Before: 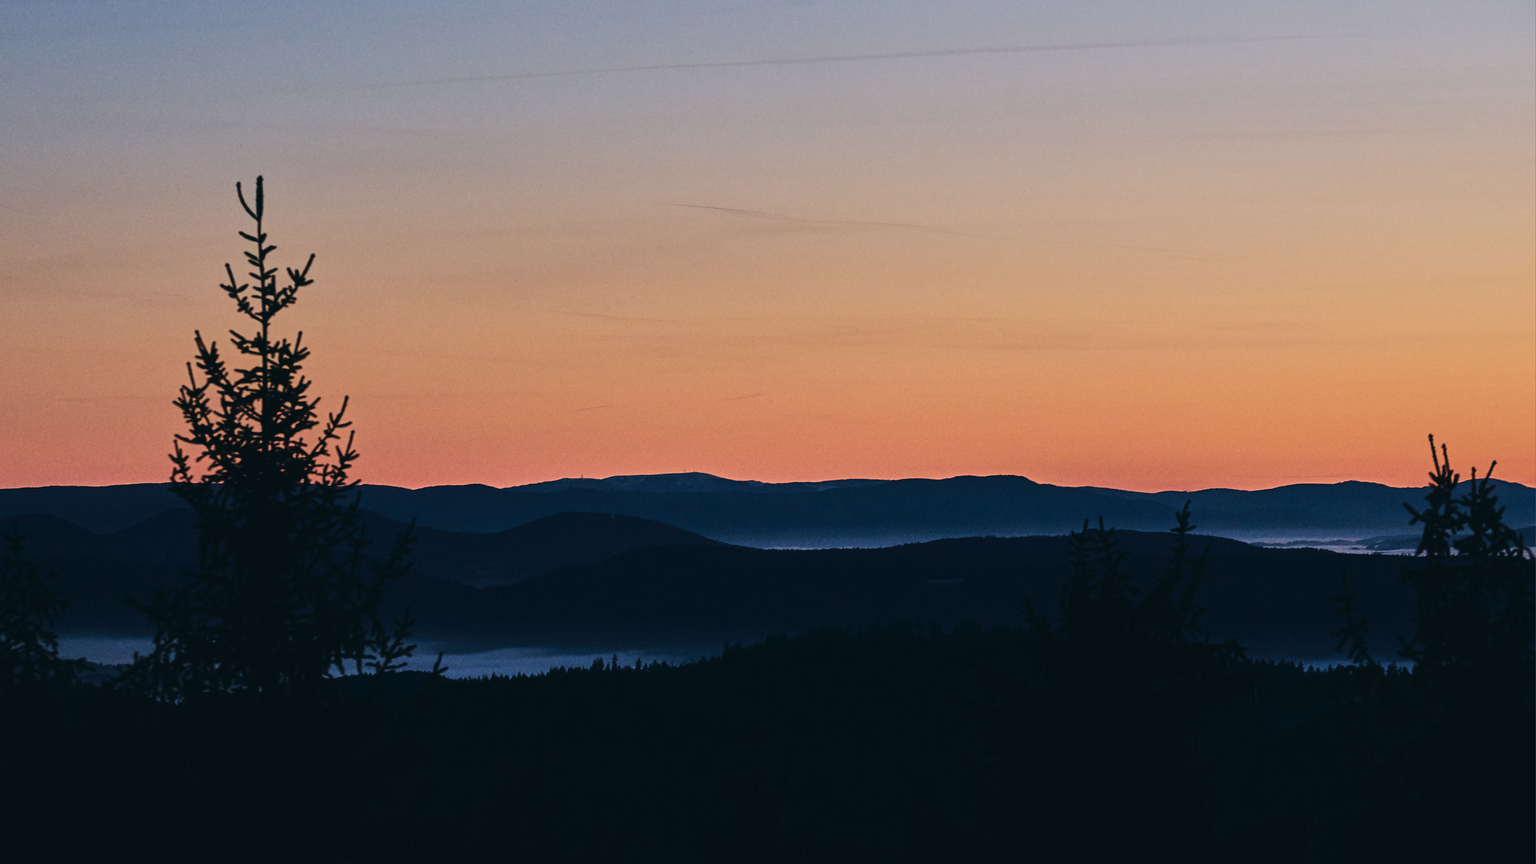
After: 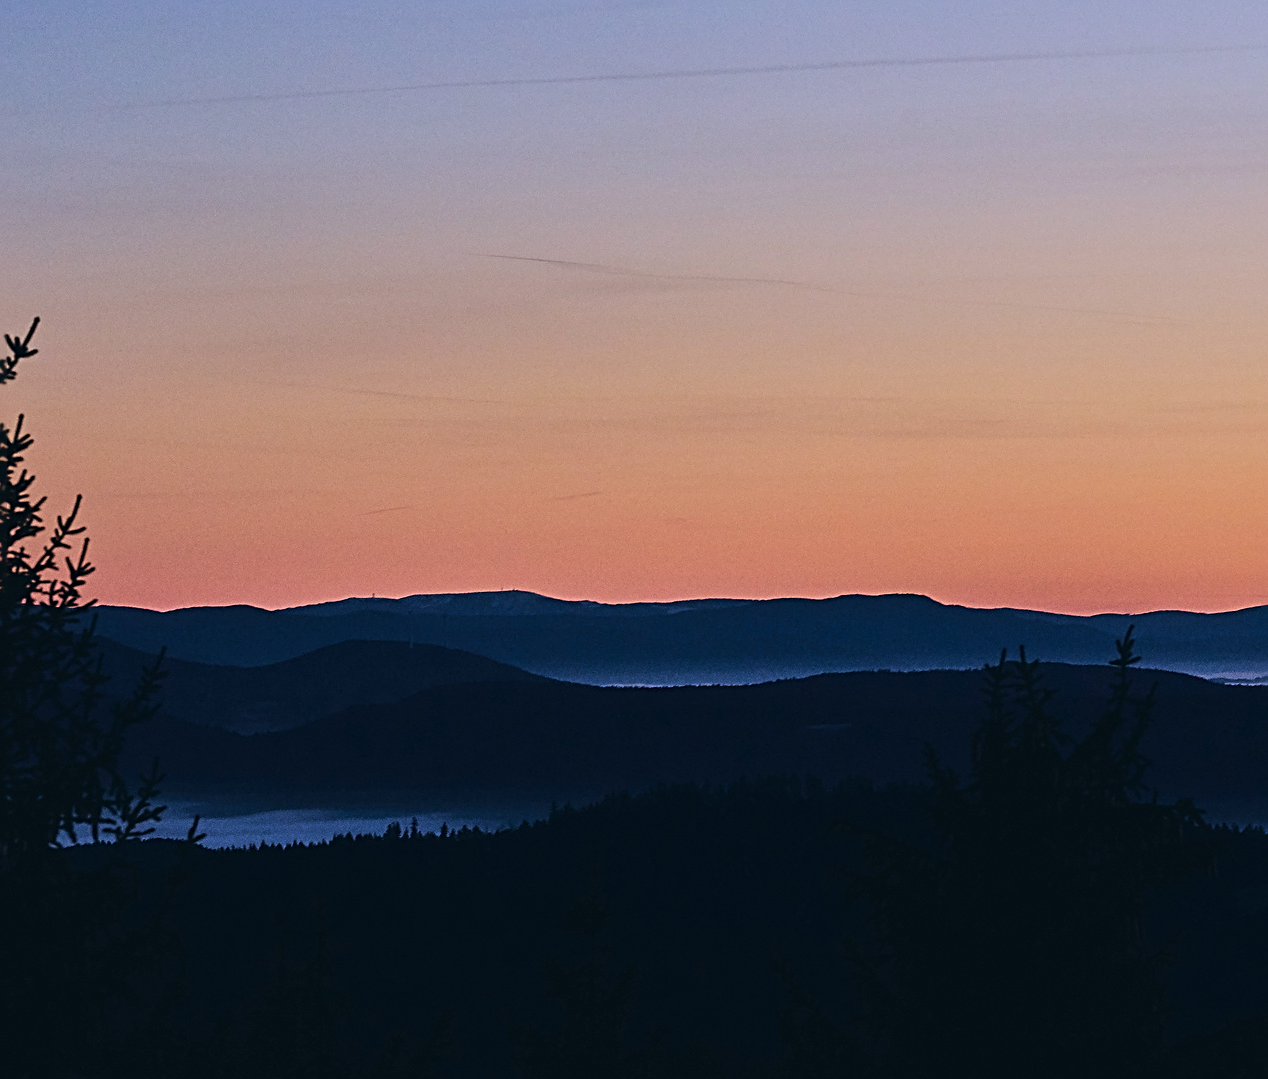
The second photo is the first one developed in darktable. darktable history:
white balance: red 0.967, blue 1.119, emerald 0.756
crop and rotate: left 18.442%, right 15.508%
sharpen: radius 2.767
